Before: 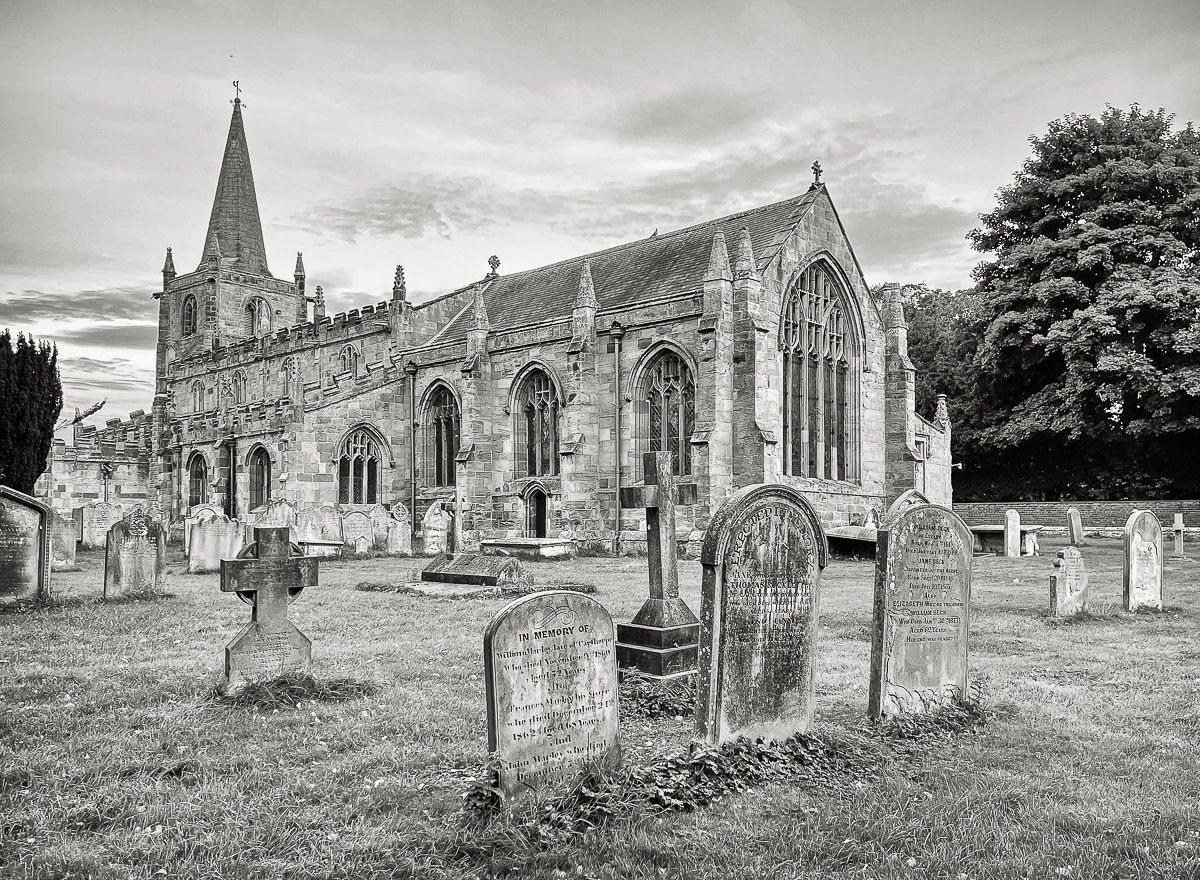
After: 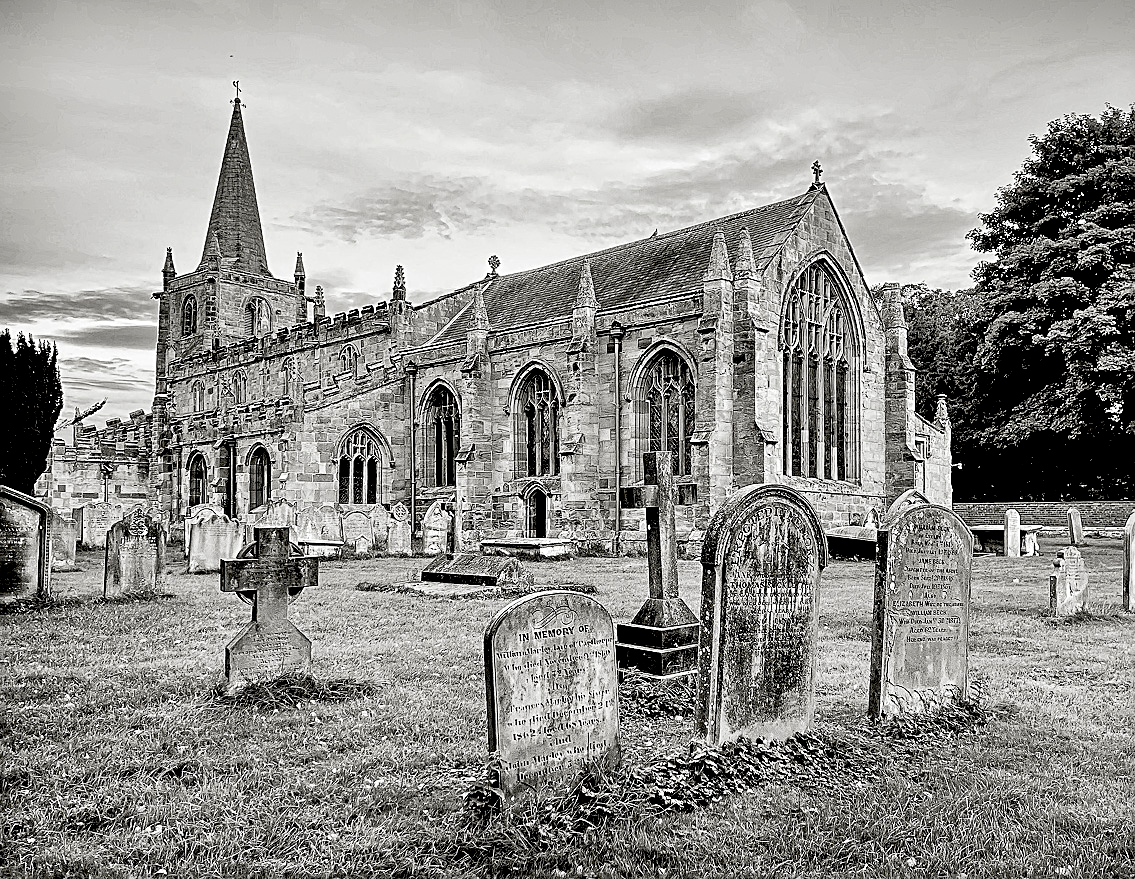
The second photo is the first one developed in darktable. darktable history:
sharpen: on, module defaults
crop and rotate: left 0%, right 5.362%
exposure: black level correction 0.047, exposure 0.013 EV, compensate highlight preservation false
